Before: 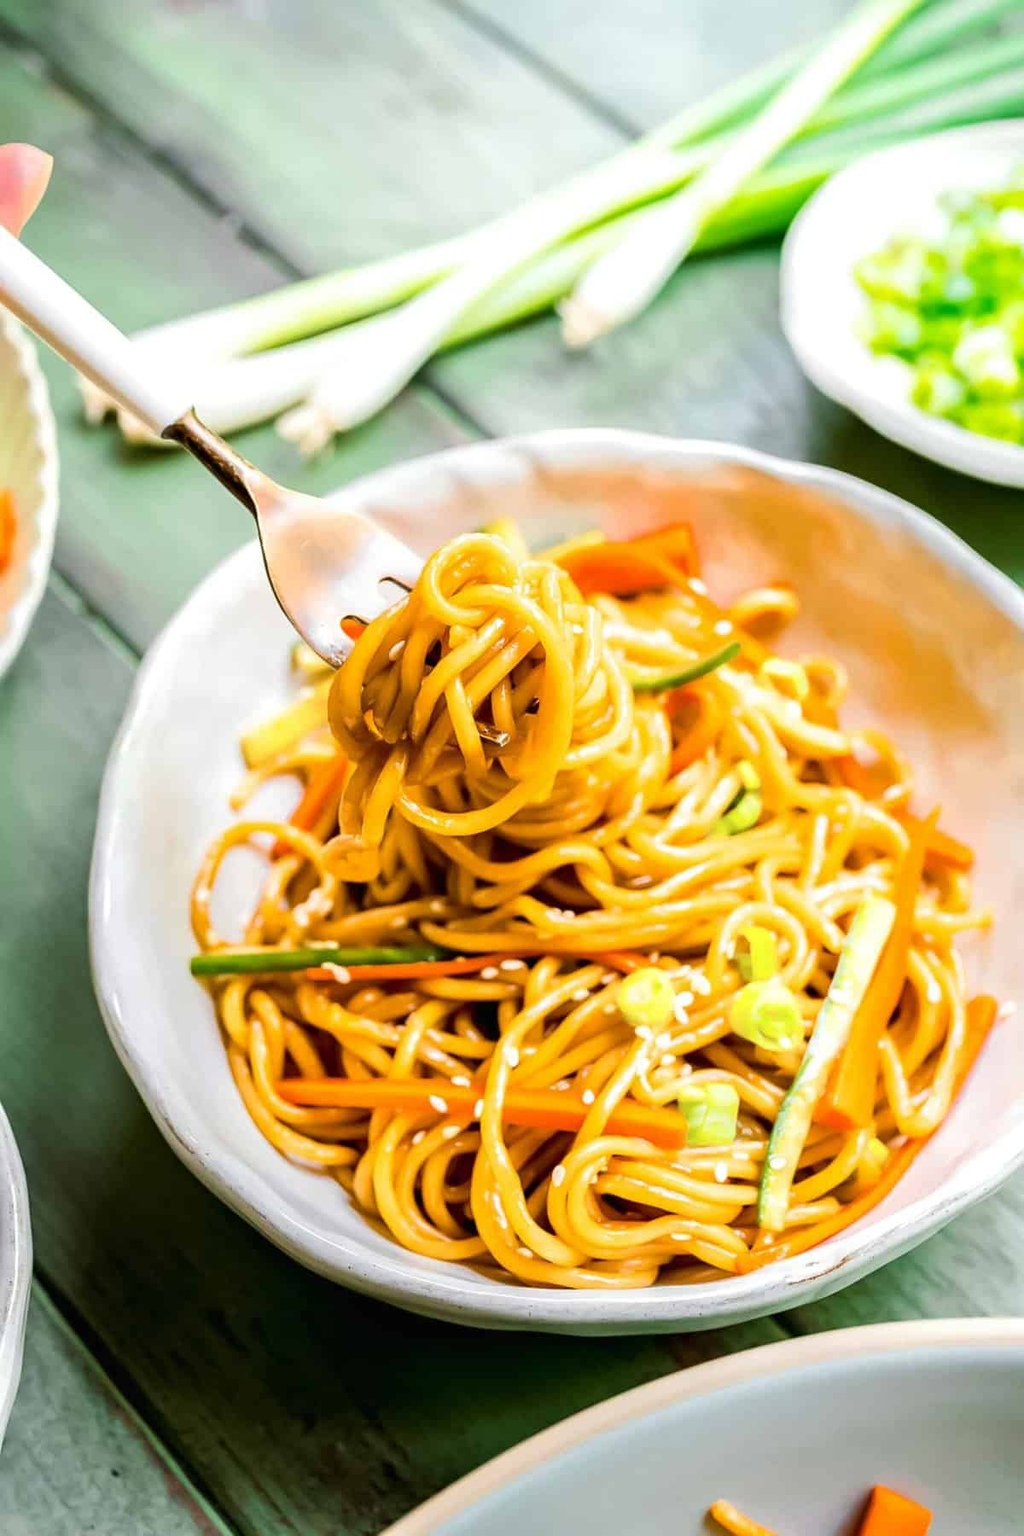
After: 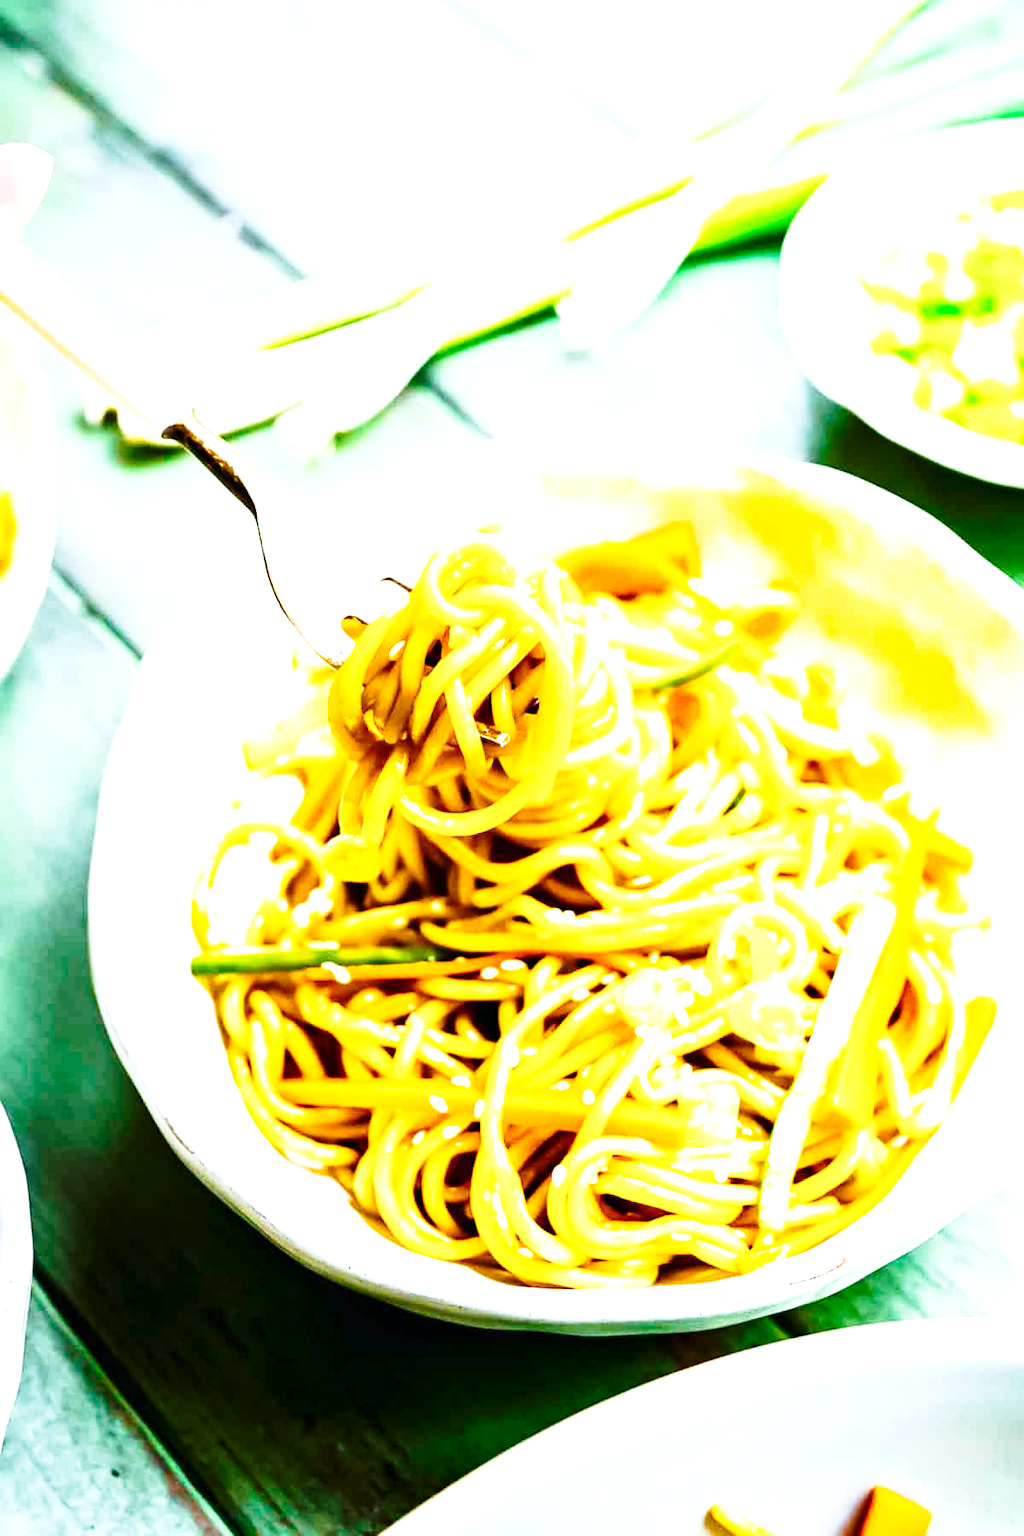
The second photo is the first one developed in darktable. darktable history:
base curve: curves: ch0 [(0, 0) (0.028, 0.03) (0.121, 0.232) (0.46, 0.748) (0.859, 0.968) (1, 1)], preserve colors none
exposure: compensate highlight preservation false
color calibration: gray › normalize channels true, illuminant F (fluorescent), F source F9 (Cool White Deluxe 4150 K) – high CRI, x 0.374, y 0.373, temperature 4154.71 K, gamut compression 0.028
color balance rgb: highlights gain › chroma 1.029%, highlights gain › hue 60.24°, perceptual saturation grading › global saturation 20%, perceptual saturation grading › highlights -14.38%, perceptual saturation grading › shadows 49.775%, perceptual brilliance grading › highlights 47.088%, perceptual brilliance grading › mid-tones 21.808%, perceptual brilliance grading › shadows -5.91%
